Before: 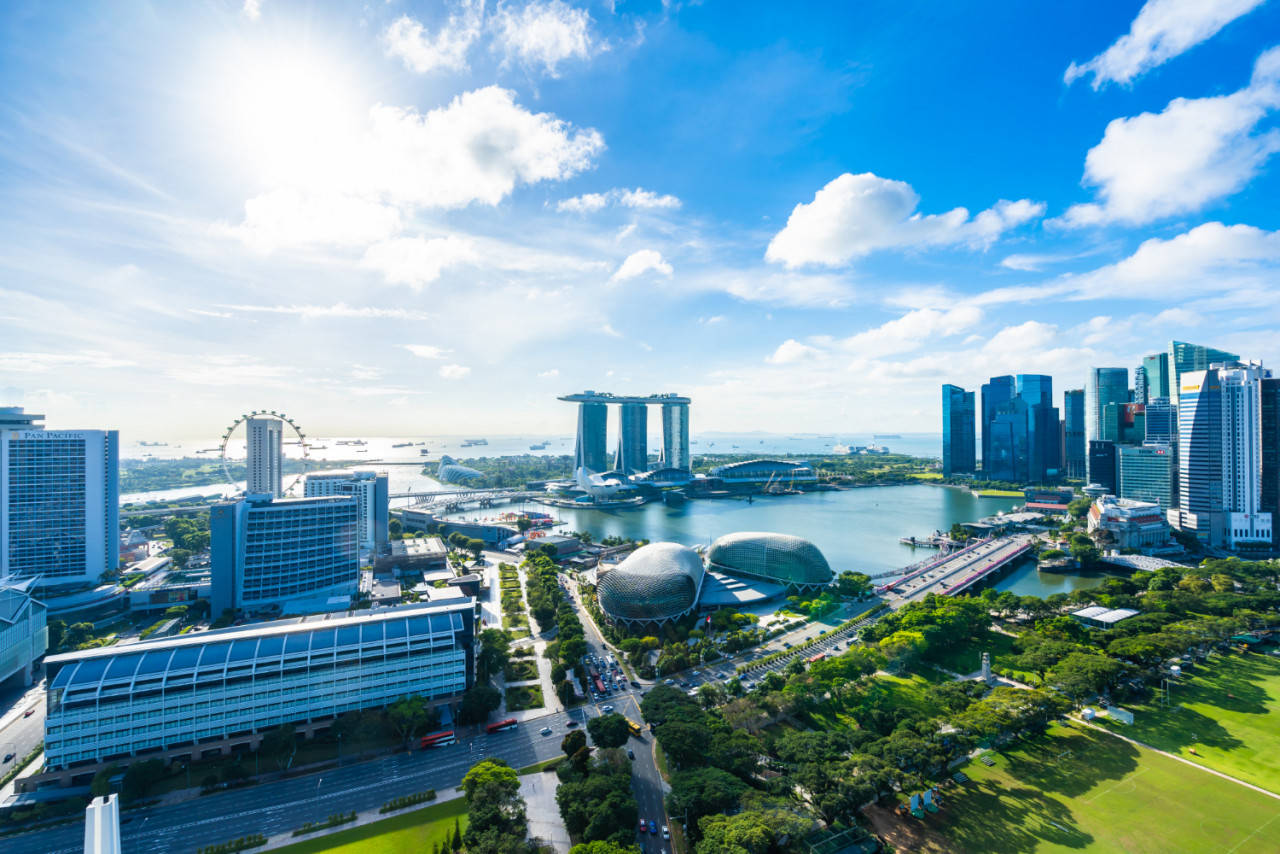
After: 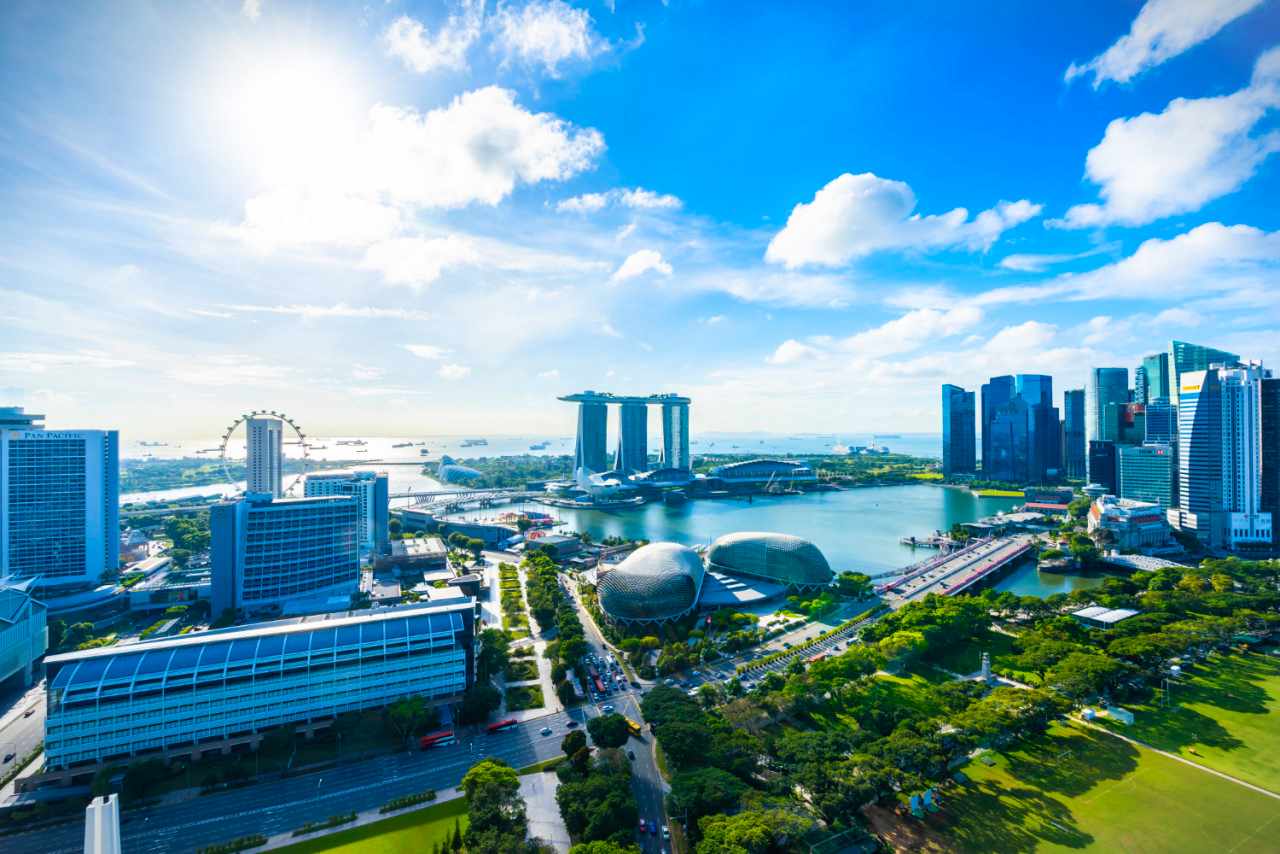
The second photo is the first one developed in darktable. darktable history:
vignetting: fall-off start 99.49%, fall-off radius 65.03%, automatic ratio true
color balance rgb: shadows lift › luminance -9.356%, perceptual saturation grading › global saturation 29.55%, global vibrance 20%
